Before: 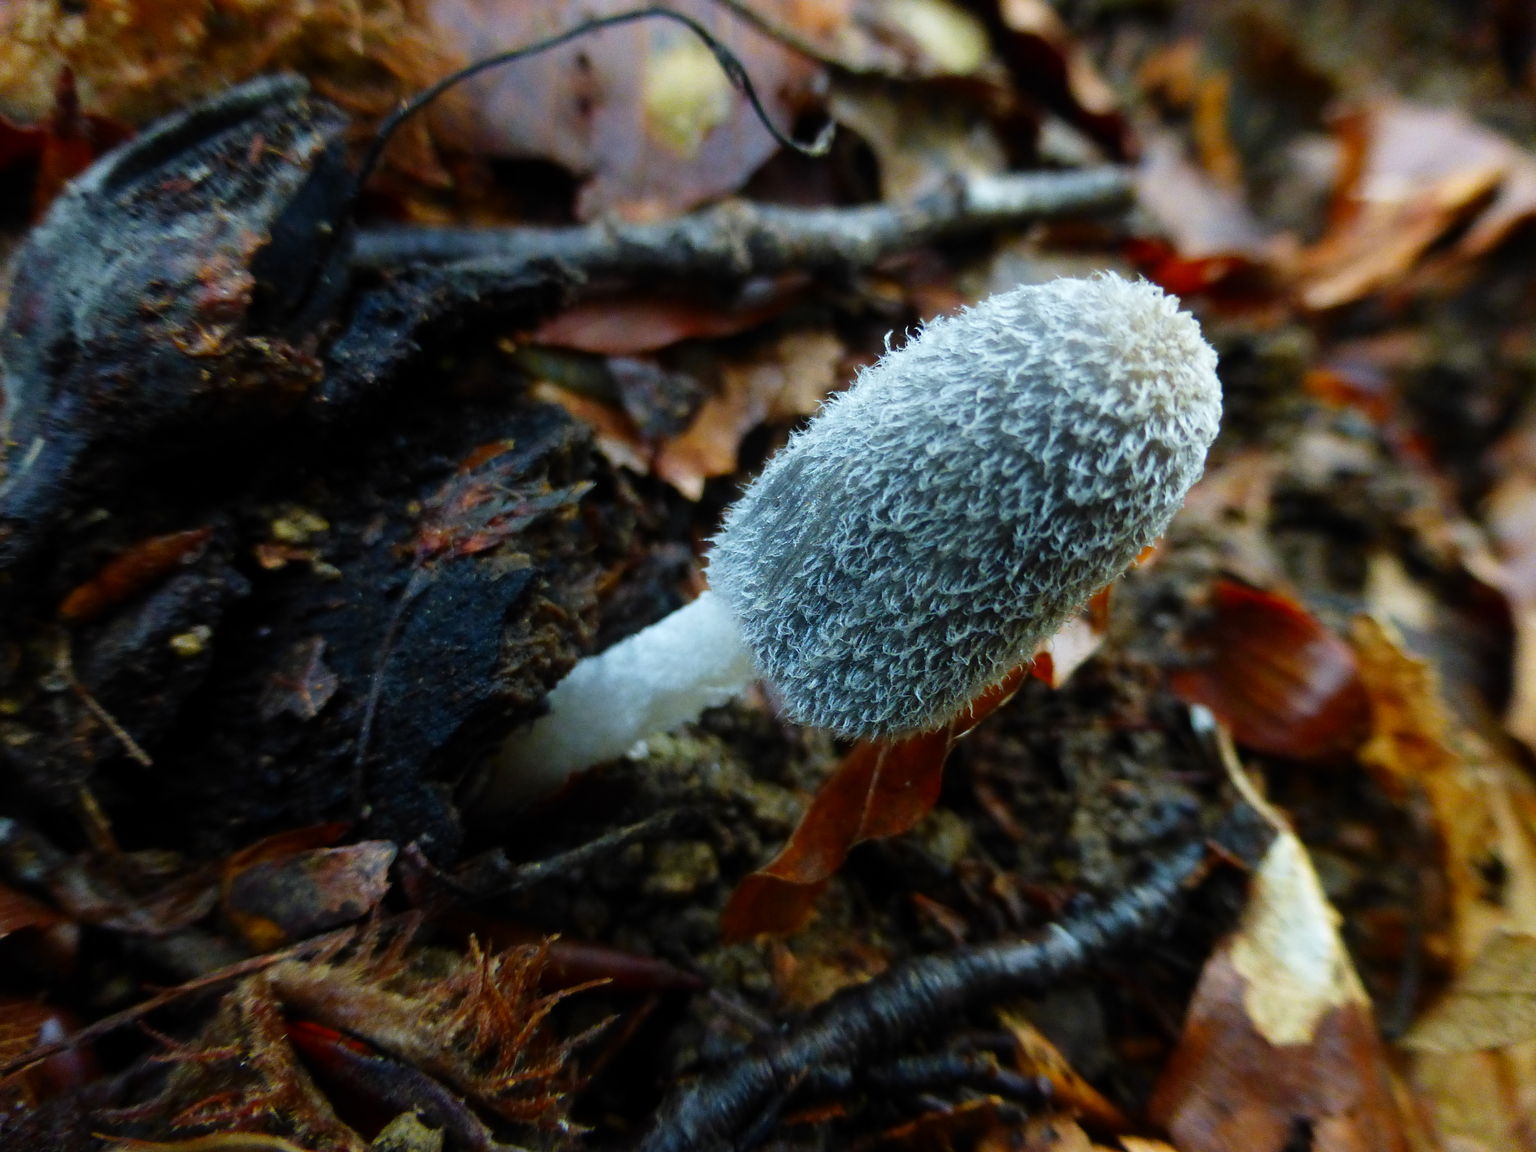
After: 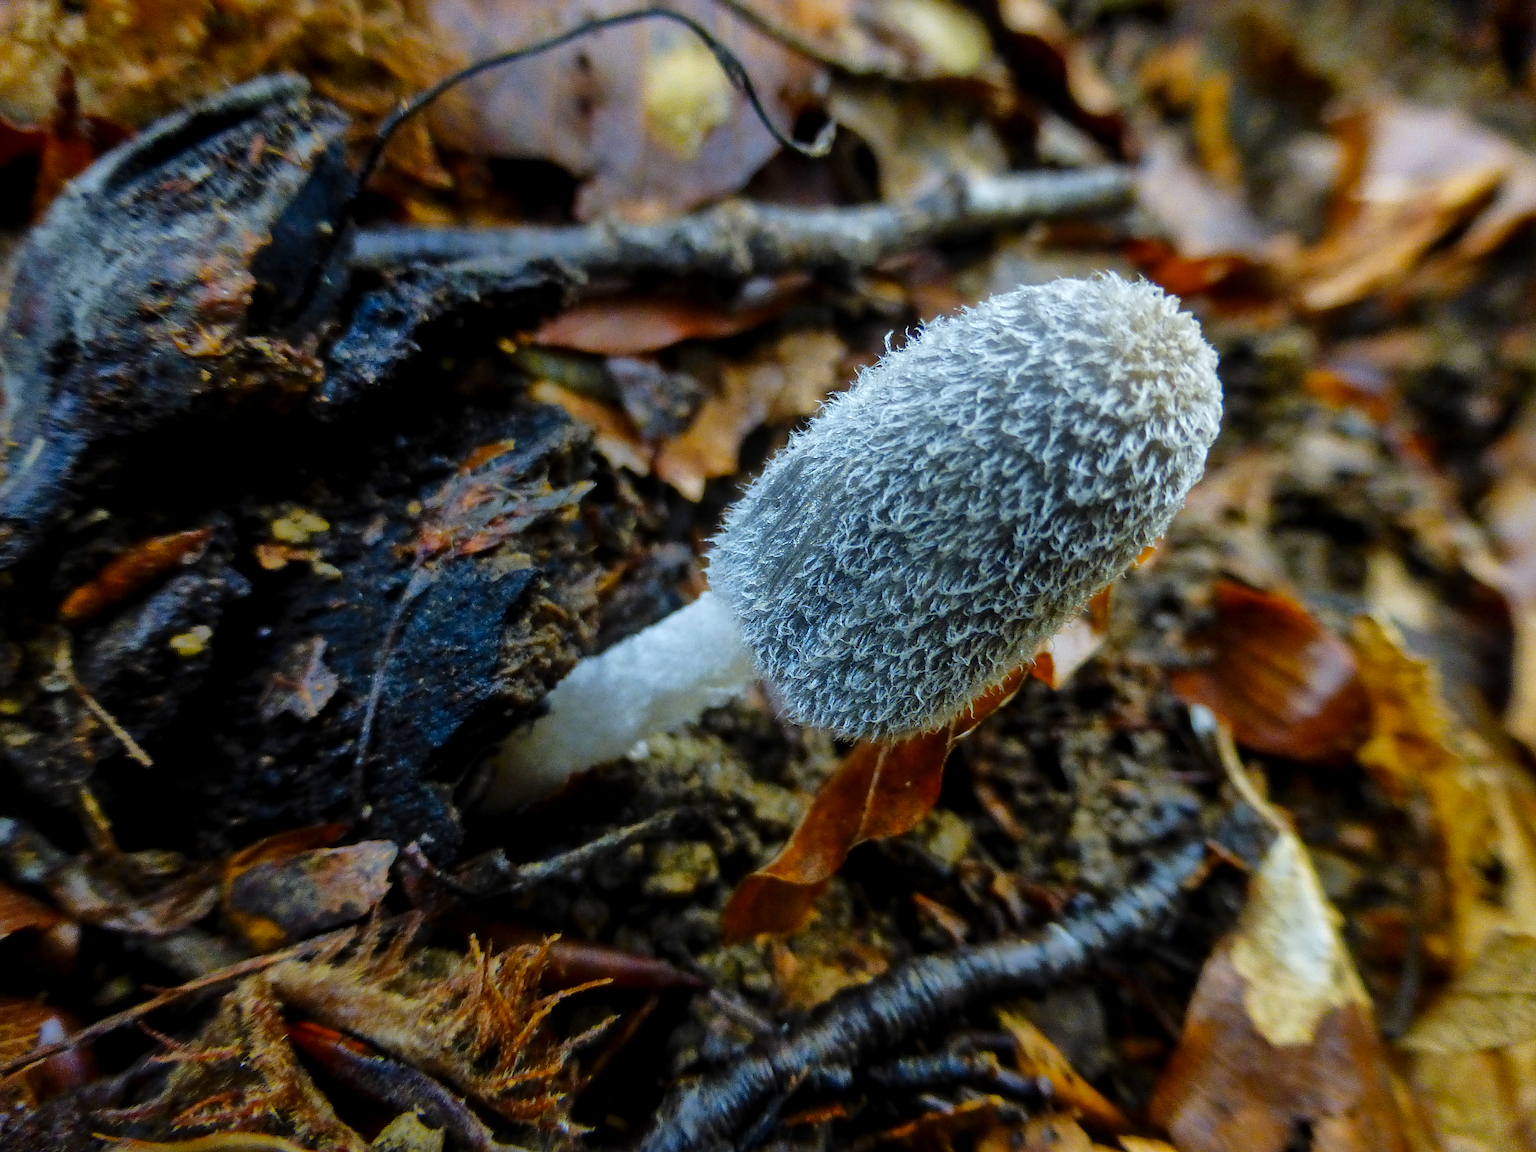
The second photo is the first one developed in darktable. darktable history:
color contrast: green-magenta contrast 0.85, blue-yellow contrast 1.25, unbound 0
local contrast: on, module defaults
shadows and highlights: on, module defaults
sharpen: on, module defaults
contrast brightness saturation: saturation -0.05
